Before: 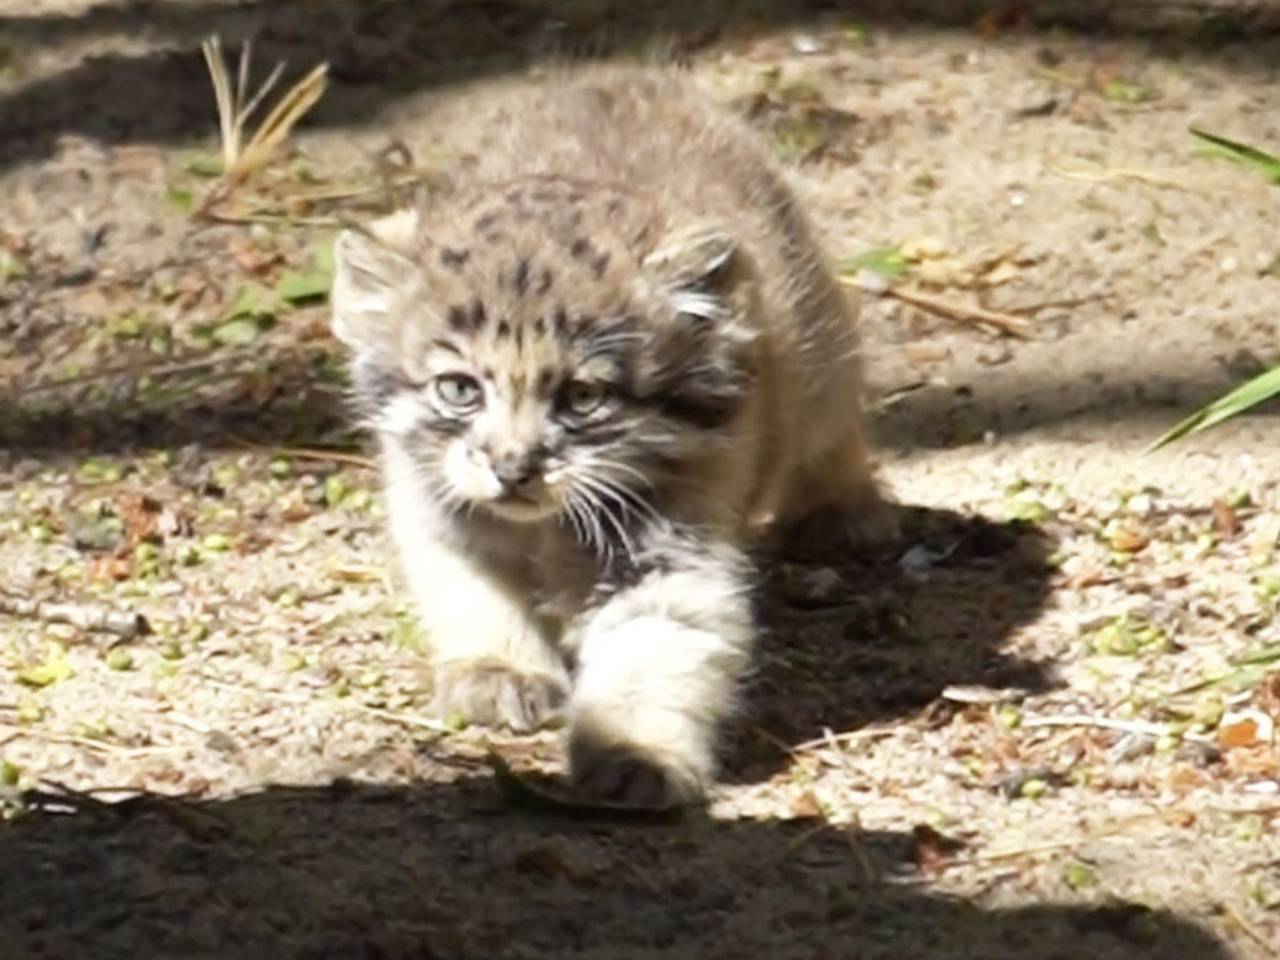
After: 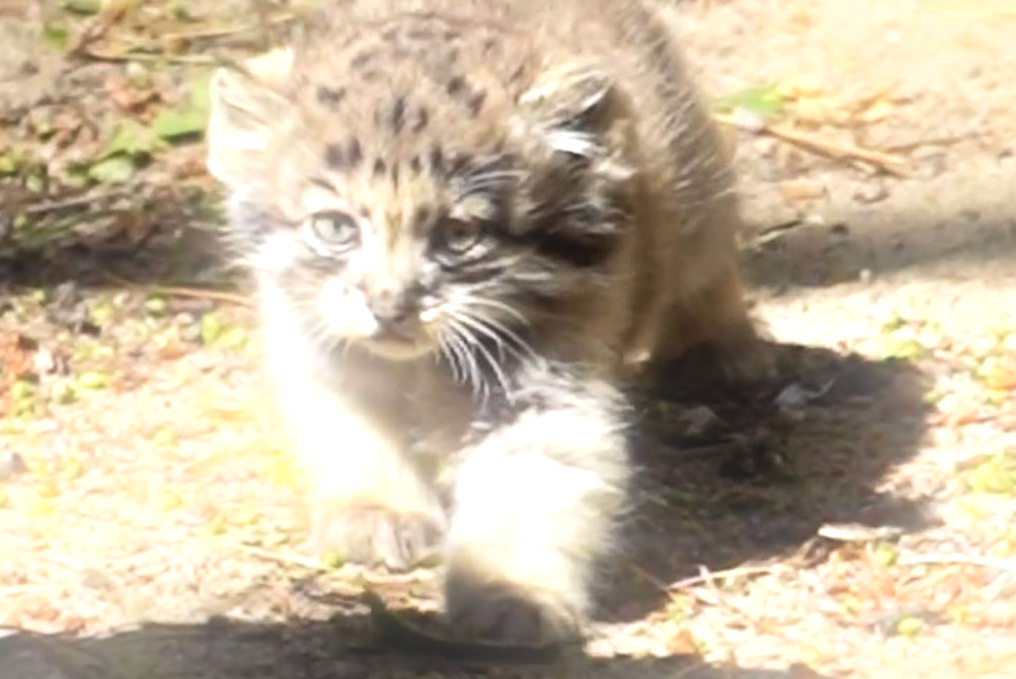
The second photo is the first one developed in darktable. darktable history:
tone equalizer: -8 EV -0.417 EV, -7 EV -0.389 EV, -6 EV -0.333 EV, -5 EV -0.222 EV, -3 EV 0.222 EV, -2 EV 0.333 EV, -1 EV 0.389 EV, +0 EV 0.417 EV, edges refinement/feathering 500, mask exposure compensation -1.57 EV, preserve details no
bloom: size 16%, threshold 98%, strength 20%
crop: left 9.712%, top 16.928%, right 10.845%, bottom 12.332%
